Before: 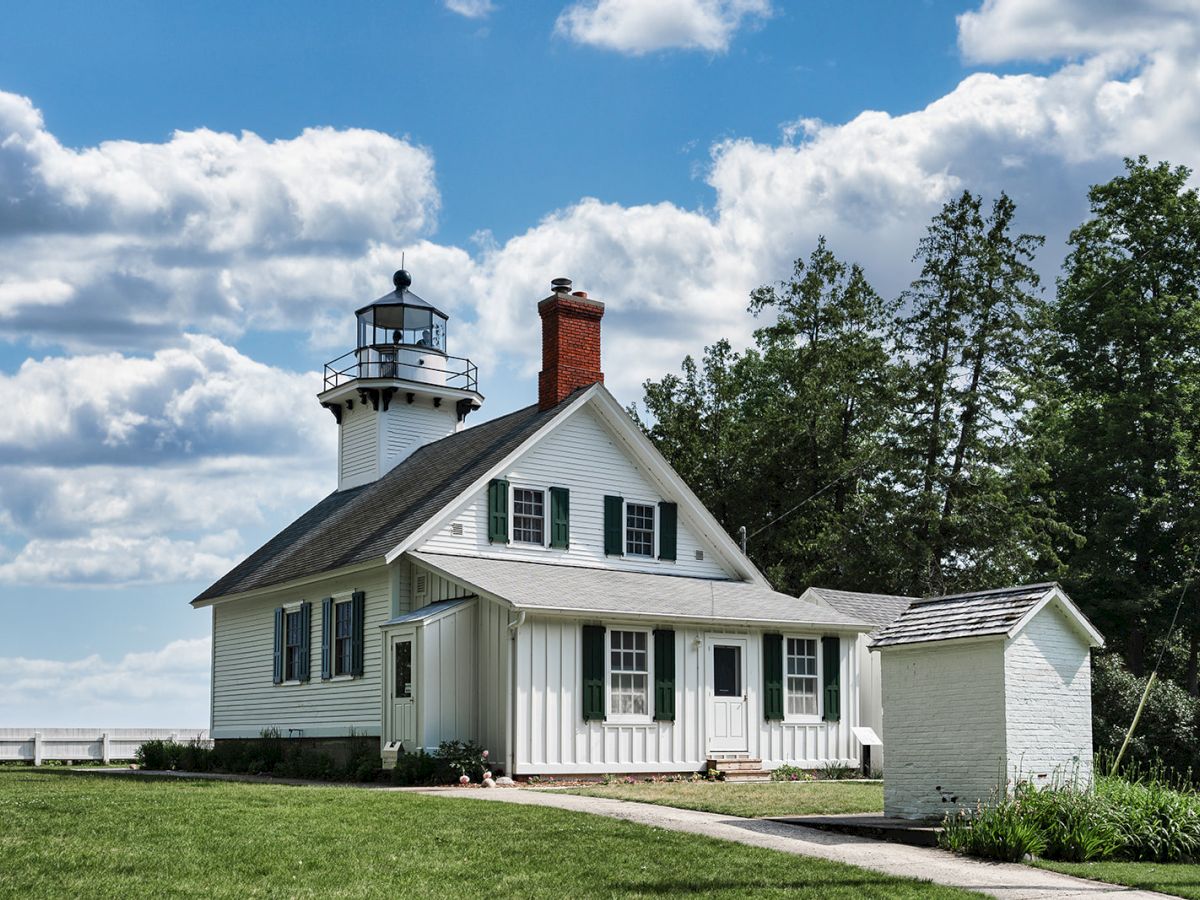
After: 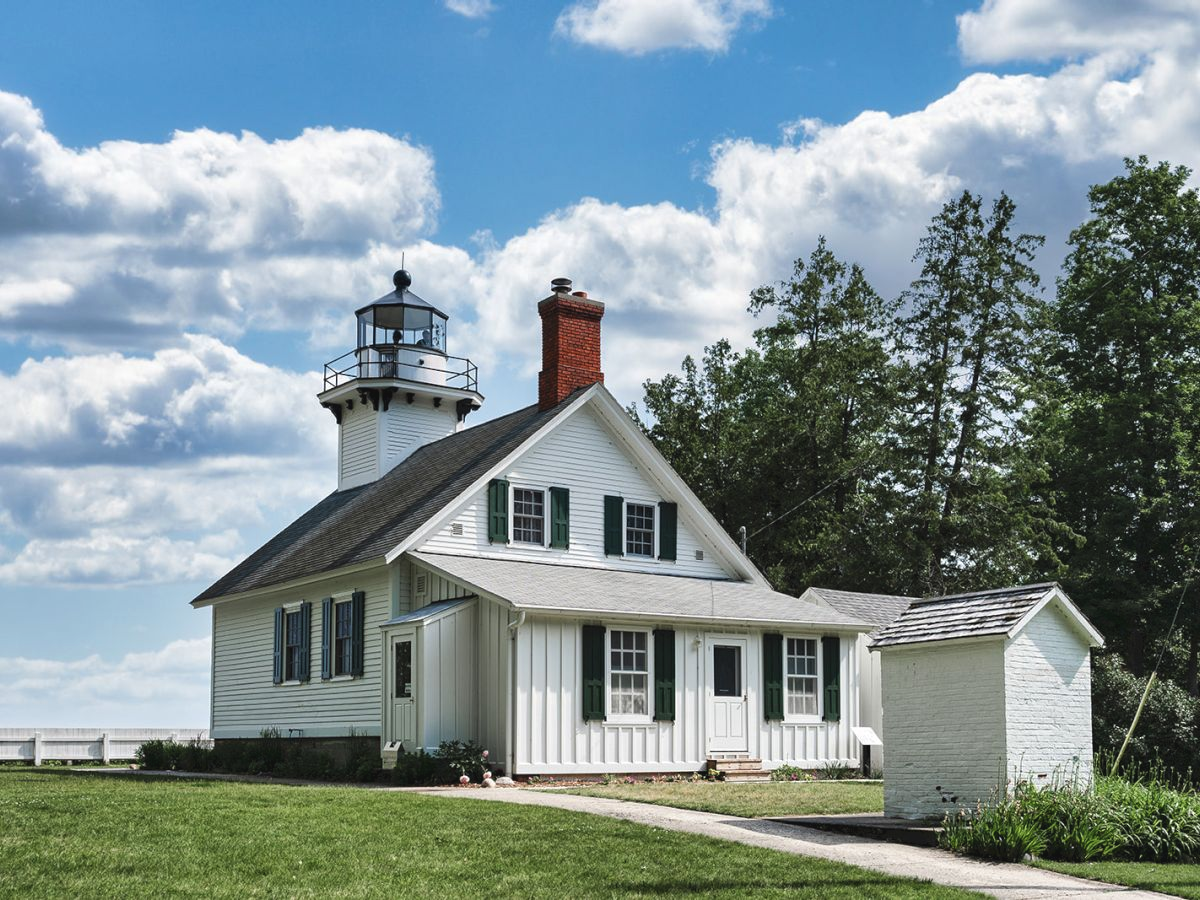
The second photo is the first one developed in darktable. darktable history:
exposure: black level correction -0.005, exposure 0.054 EV, compensate highlight preservation false
tone equalizer: on, module defaults
